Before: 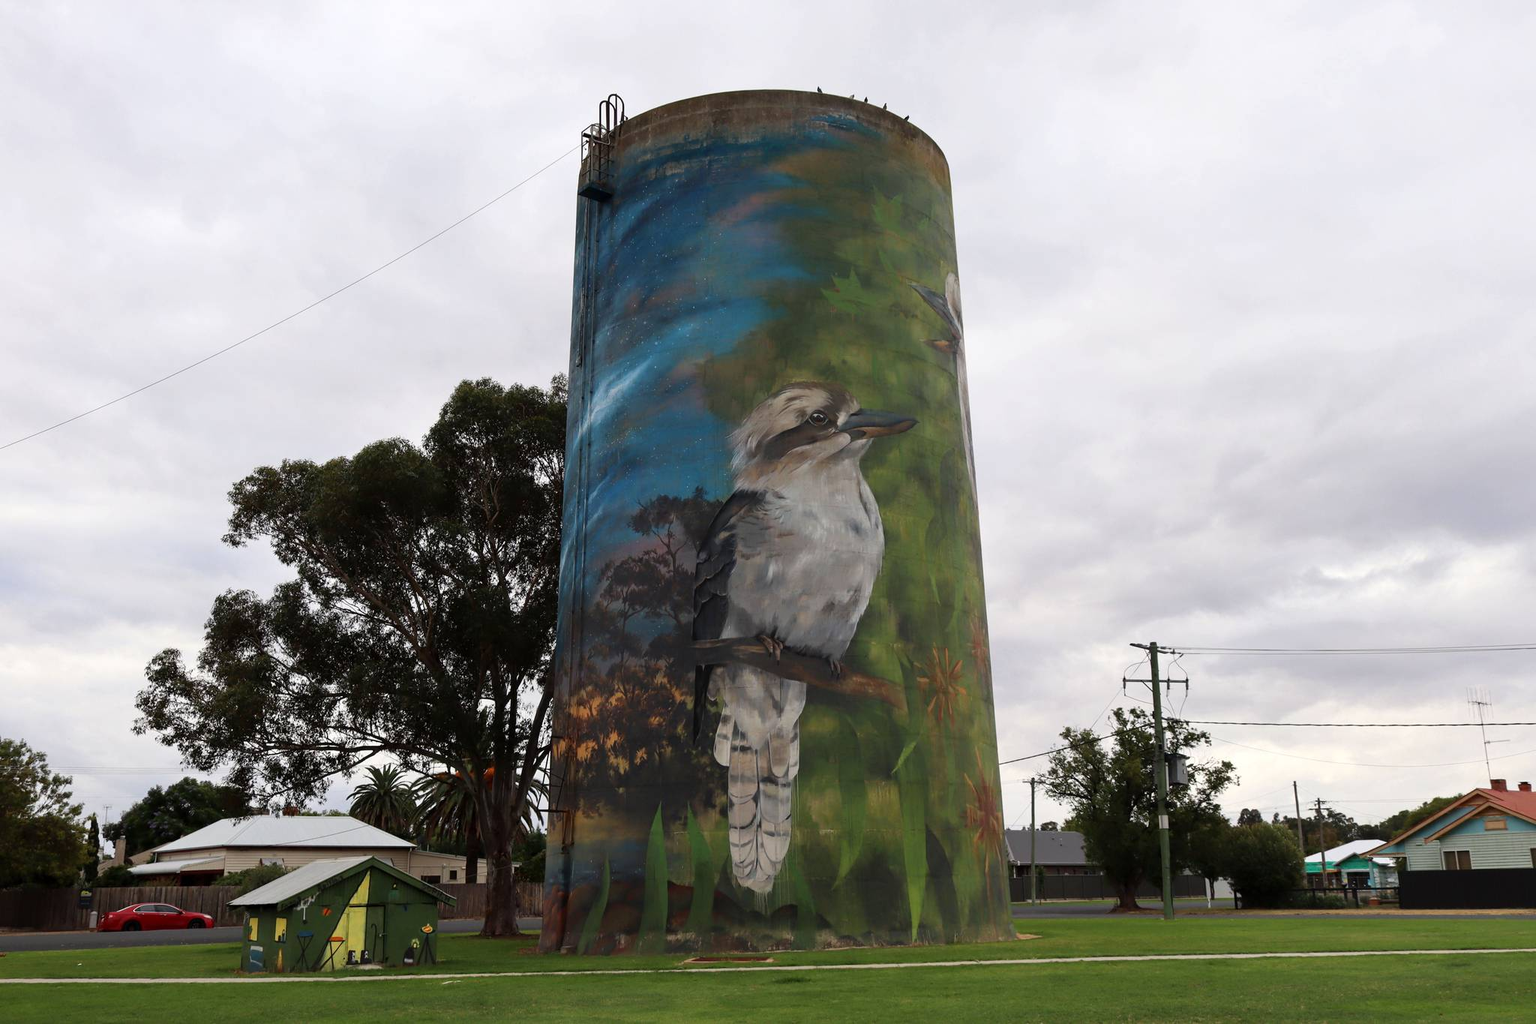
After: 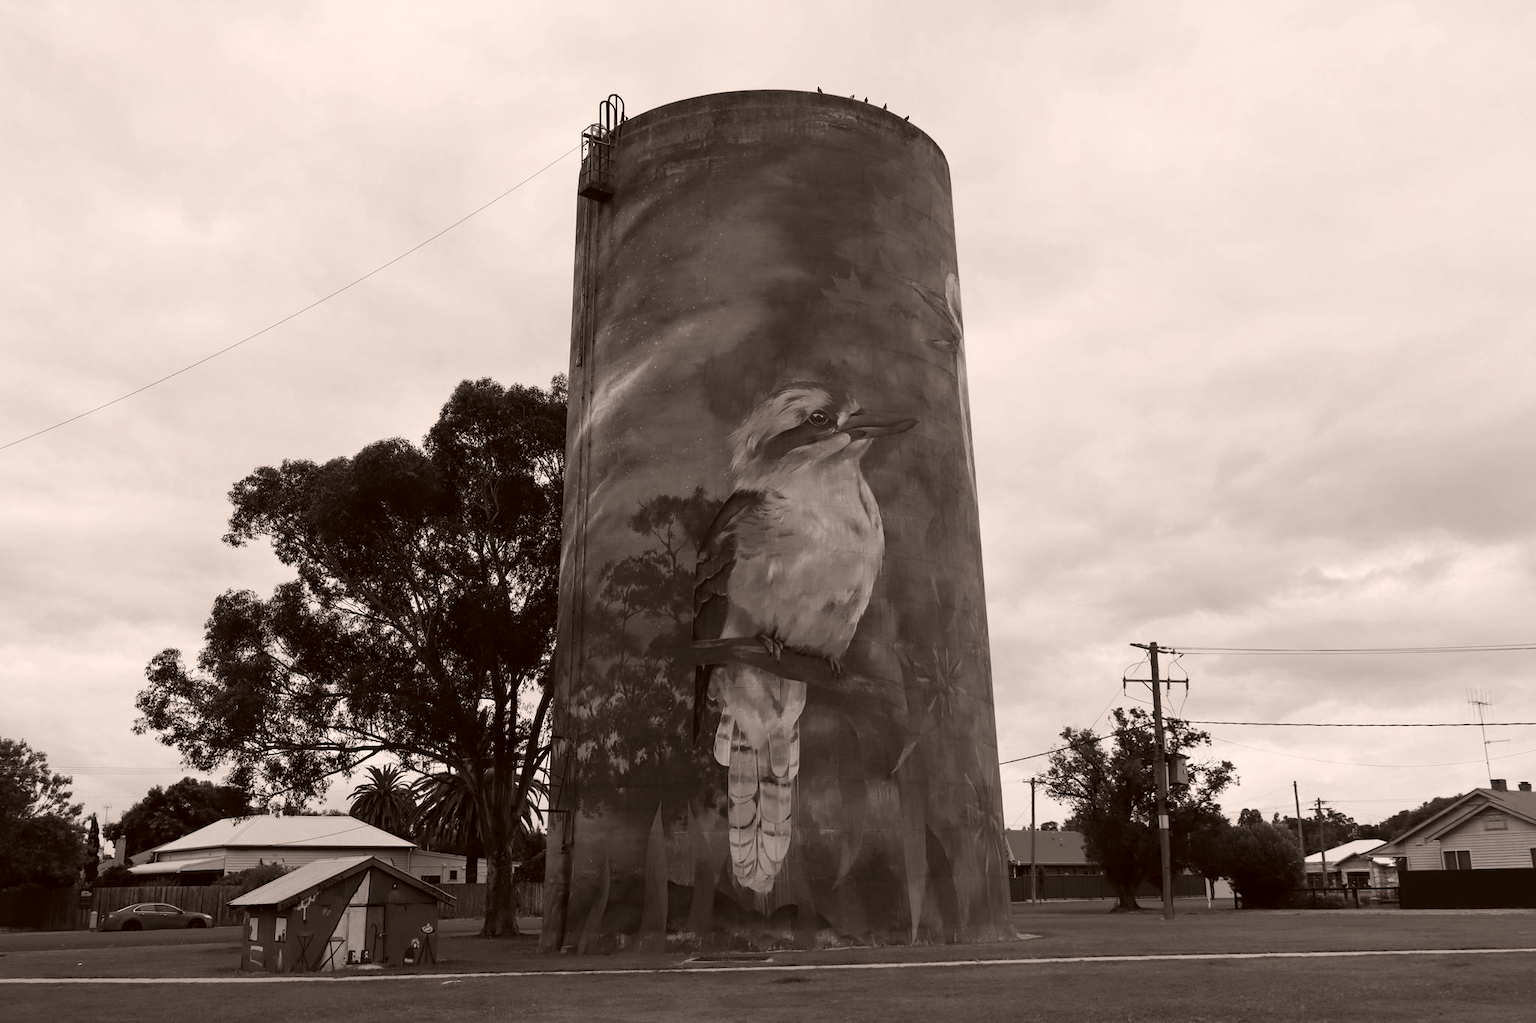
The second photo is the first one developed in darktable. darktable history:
color calibration: output gray [0.18, 0.41, 0.41, 0], gray › normalize channels true, illuminant same as pipeline (D50), adaptation XYZ, x 0.346, y 0.359, gamut compression 0
color correction: highlights a* 6.27, highlights b* 8.19, shadows a* 5.94, shadows b* 7.23, saturation 0.9
